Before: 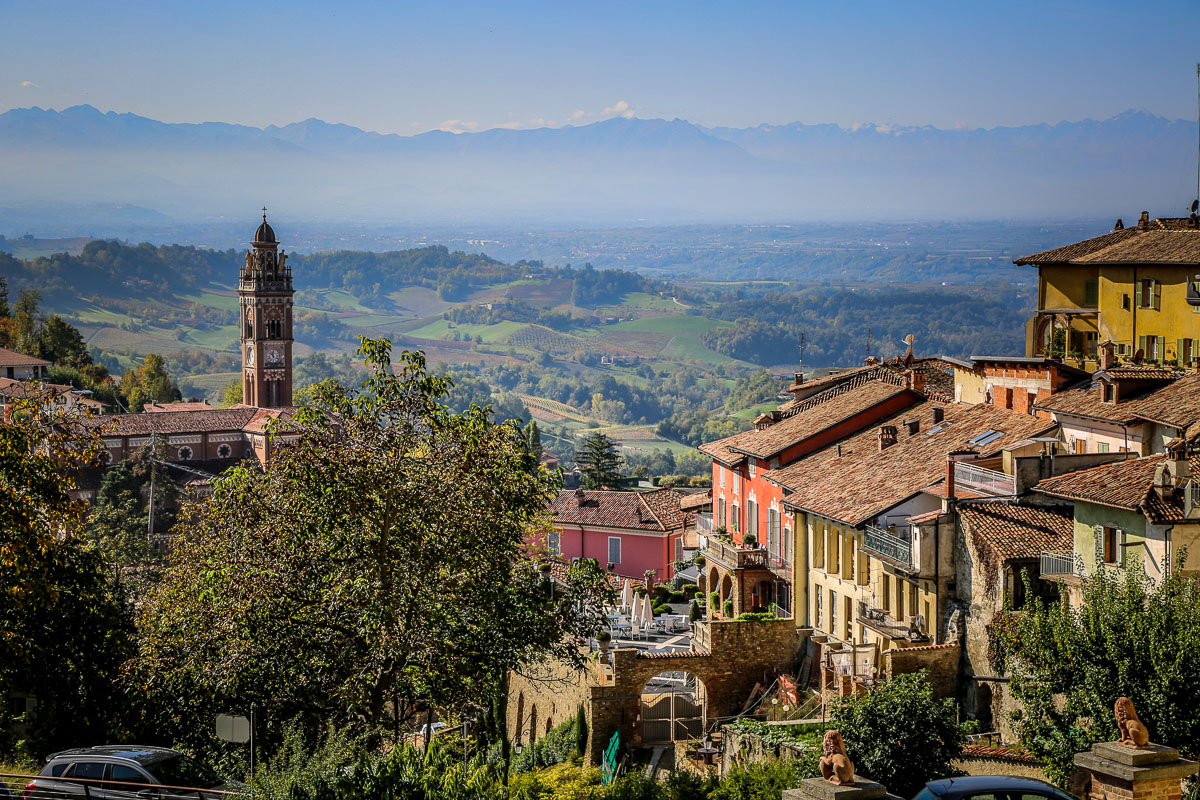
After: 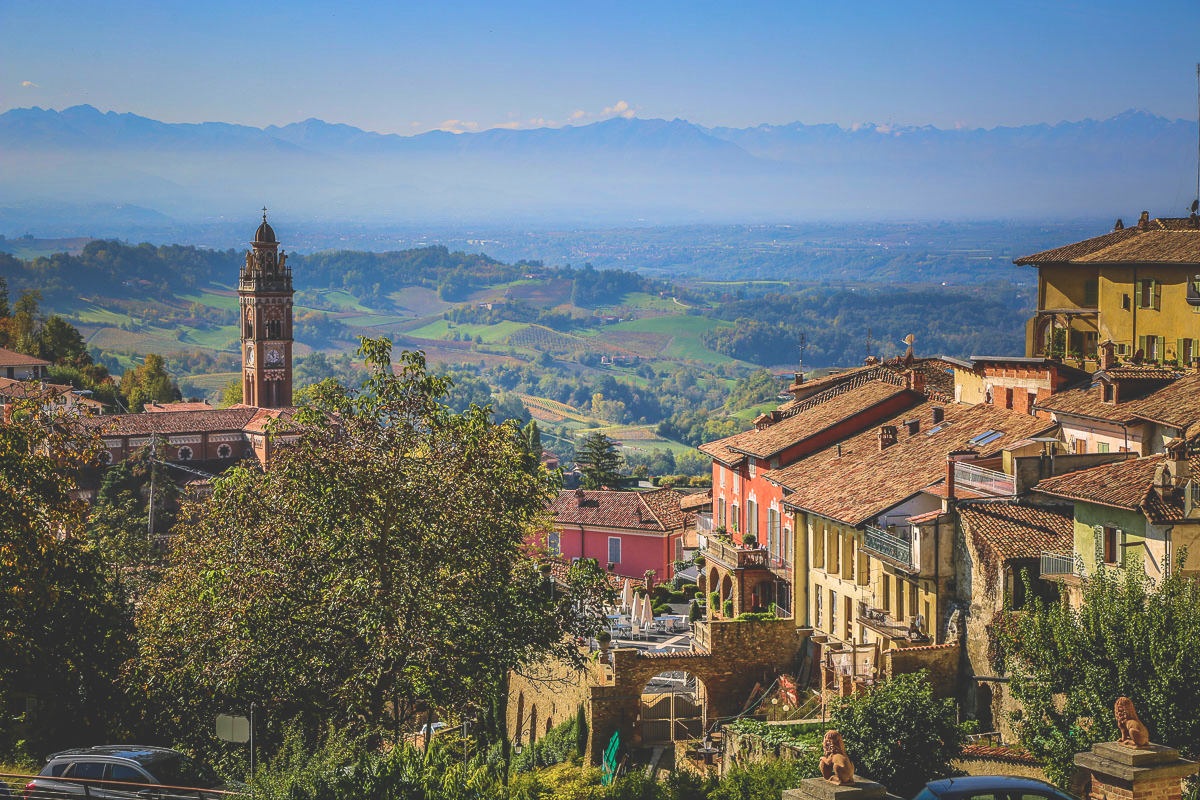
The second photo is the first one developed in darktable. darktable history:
velvia: strength 44.41%
exposure: black level correction -0.027, compensate highlight preservation false
